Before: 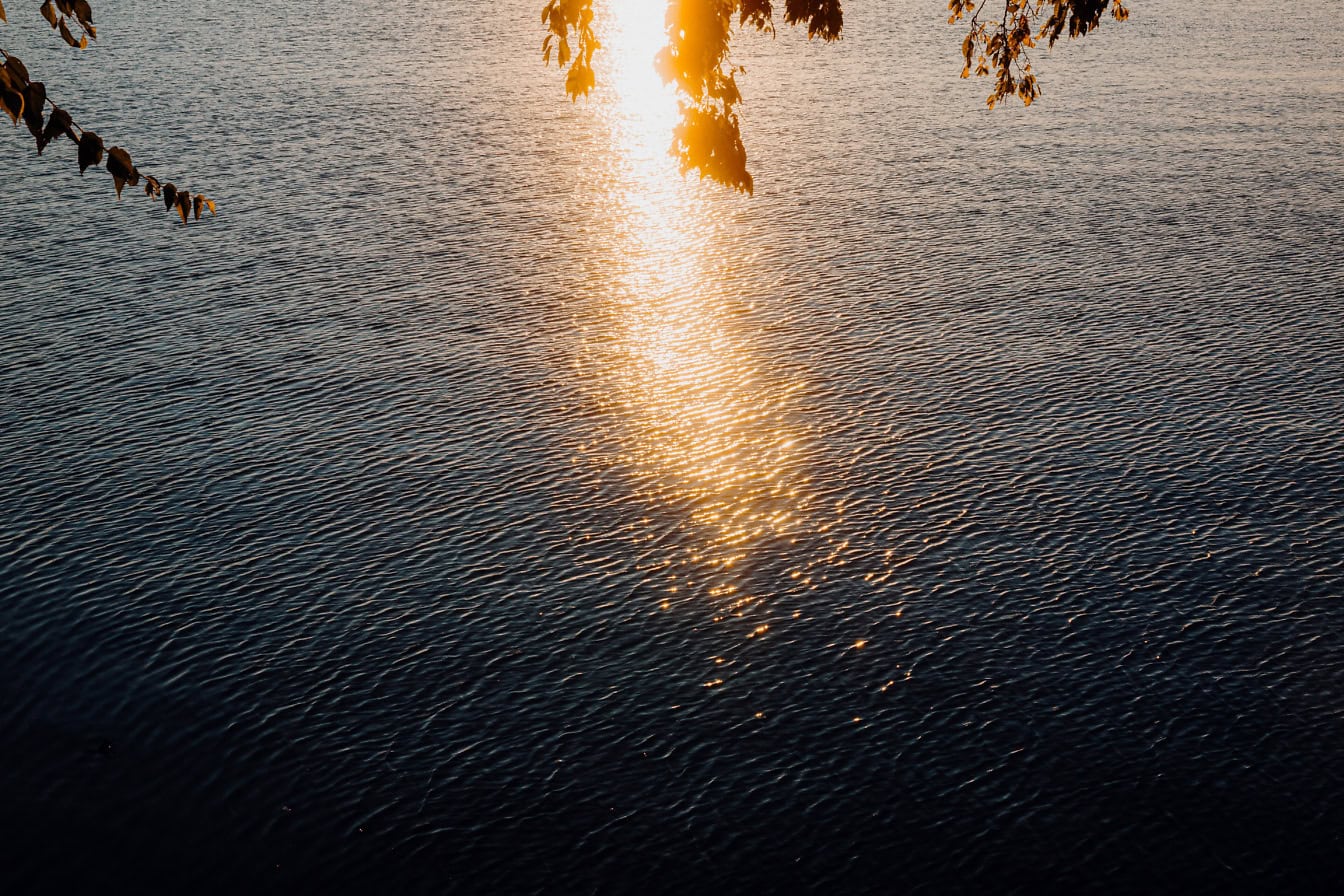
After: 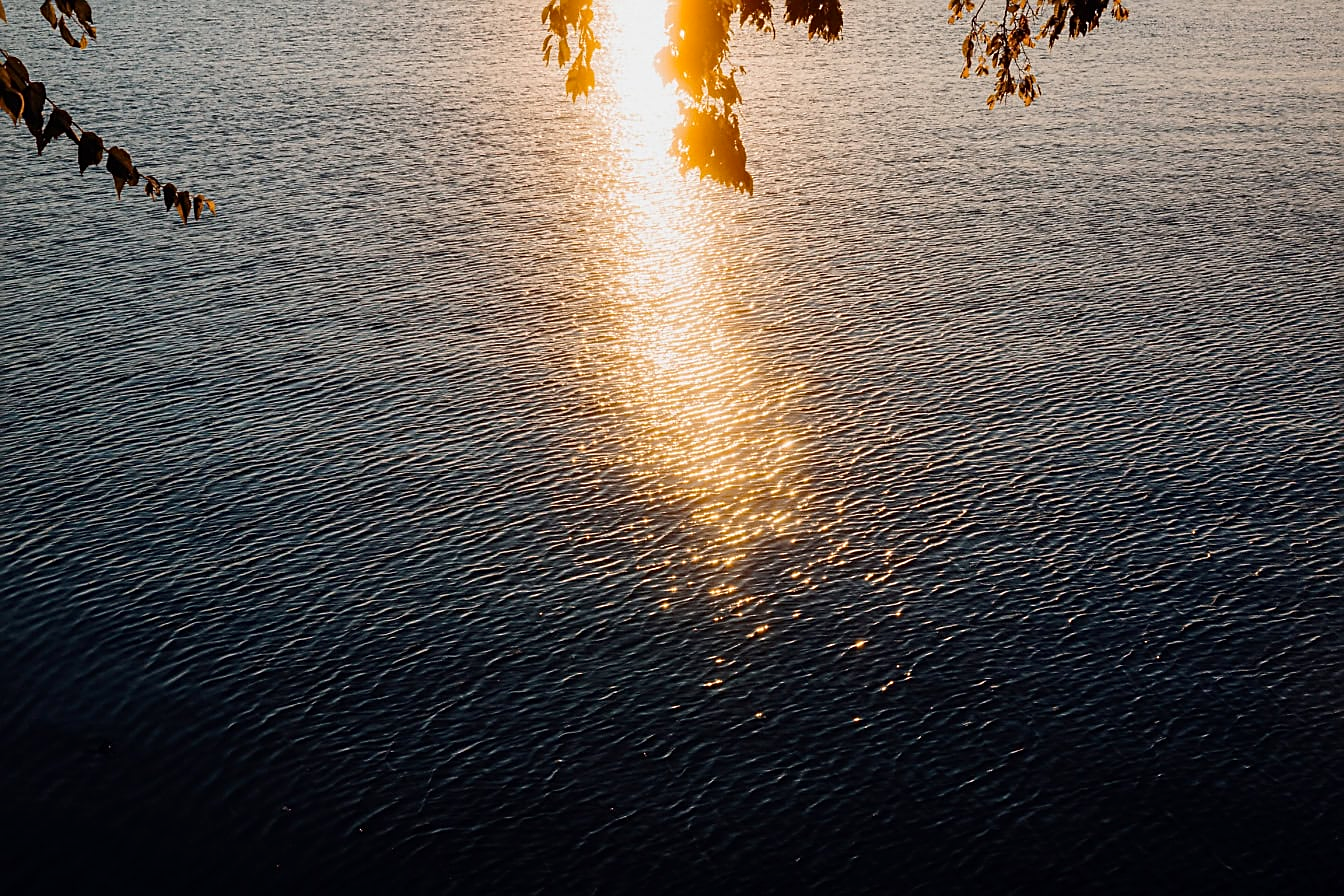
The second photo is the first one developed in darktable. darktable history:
contrast brightness saturation: contrast 0.08, saturation 0.02
sharpen: on, module defaults
